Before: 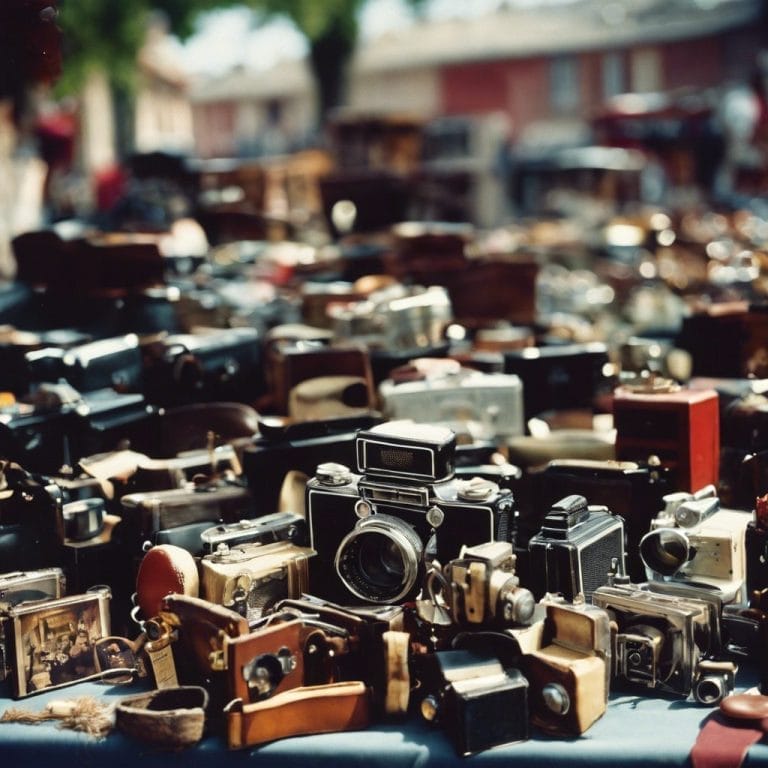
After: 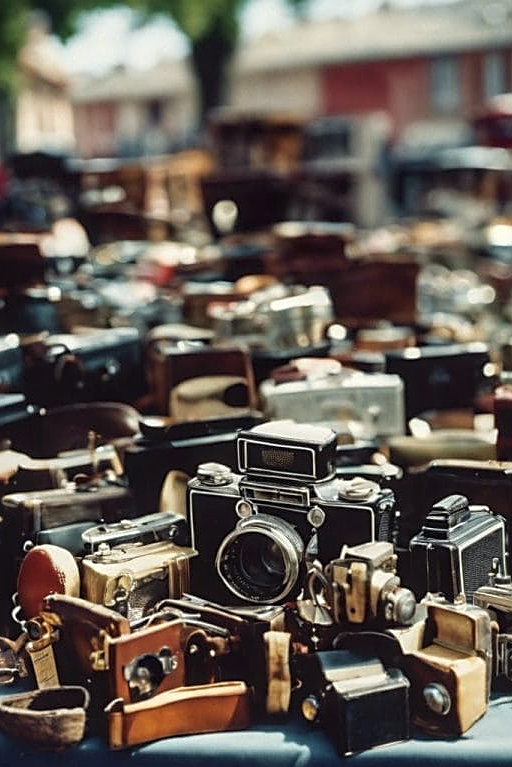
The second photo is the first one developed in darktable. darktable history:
local contrast: on, module defaults
crop and rotate: left 15.546%, right 17.787%
tone equalizer: on, module defaults
sharpen: on, module defaults
